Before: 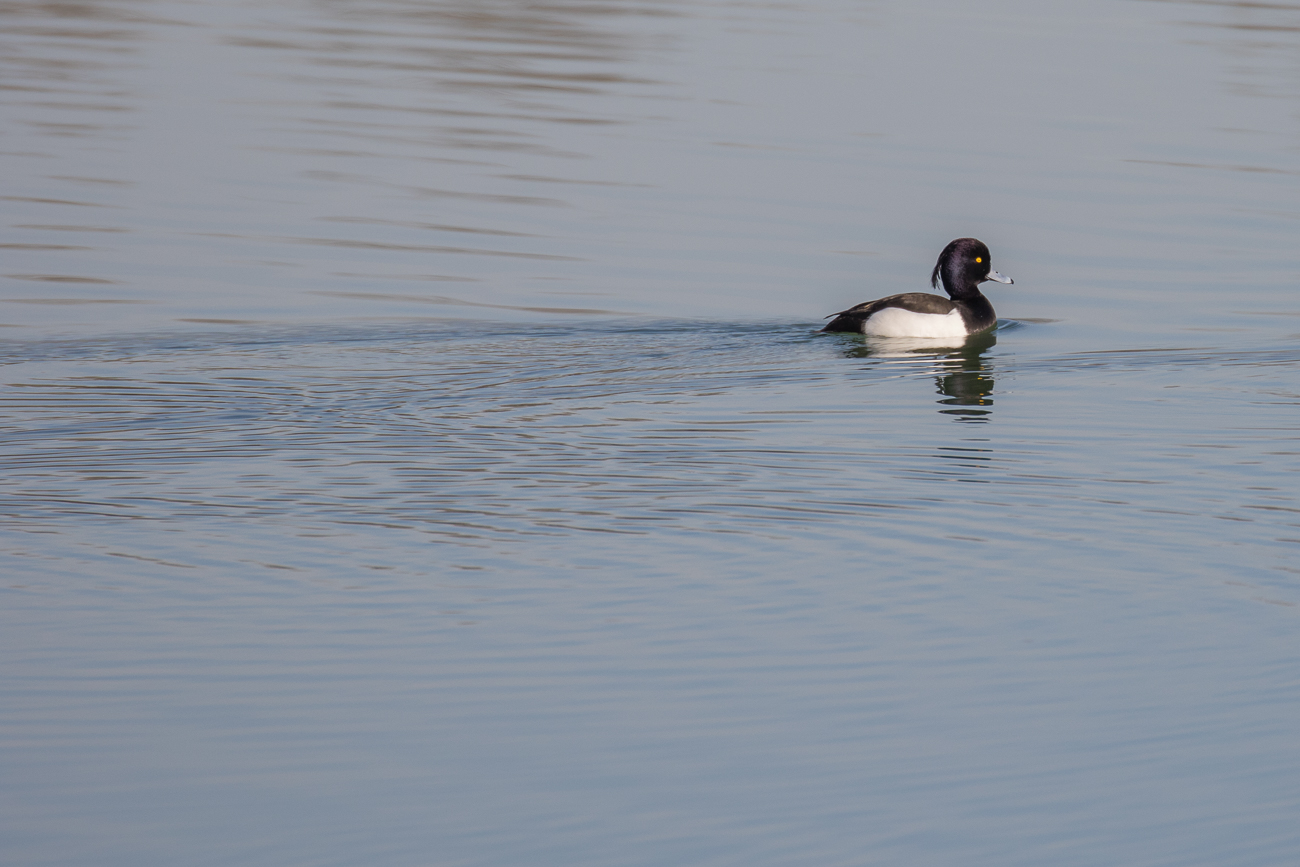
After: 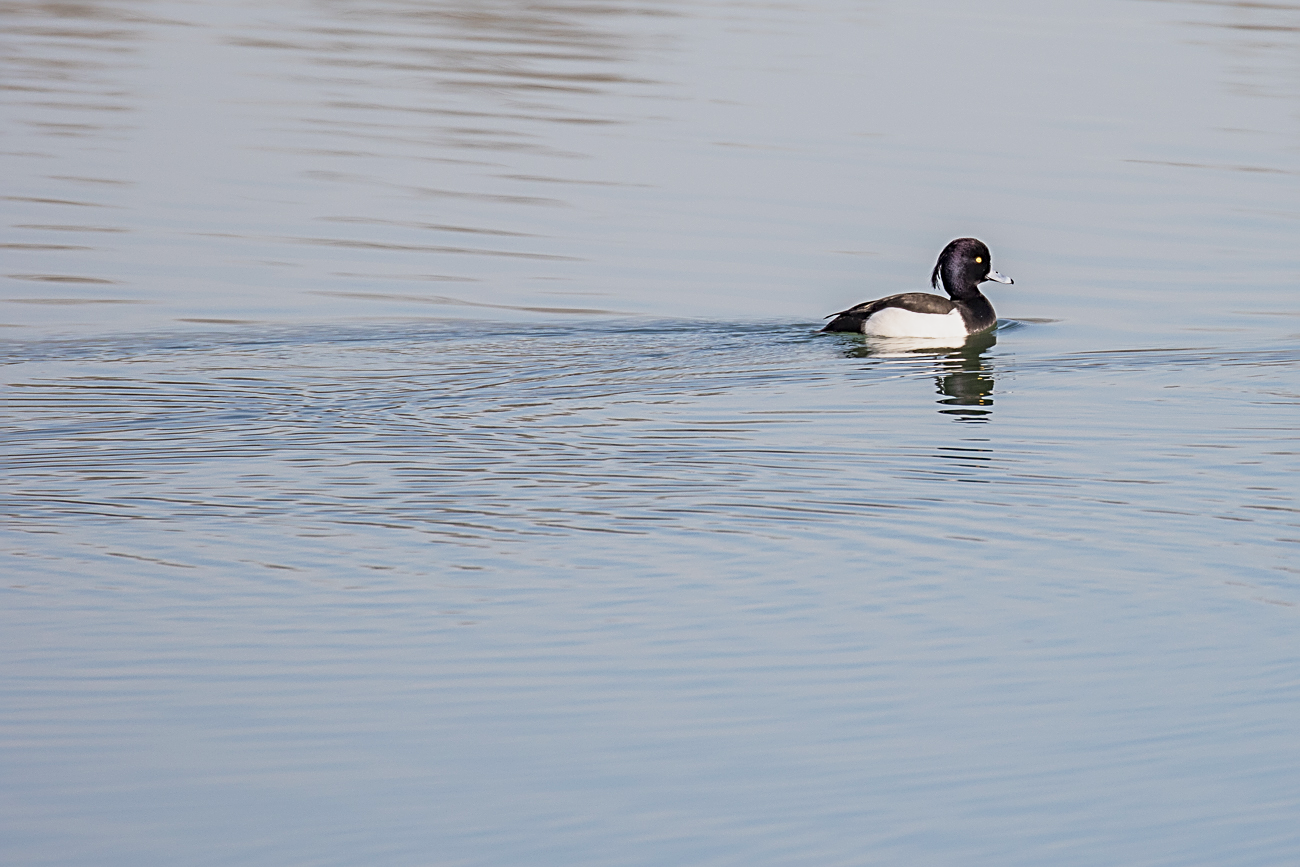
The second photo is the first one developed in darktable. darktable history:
base curve: curves: ch0 [(0, 0) (0.088, 0.125) (0.176, 0.251) (0.354, 0.501) (0.613, 0.749) (1, 0.877)], preserve colors none
sharpen: radius 2.817, amount 0.715
